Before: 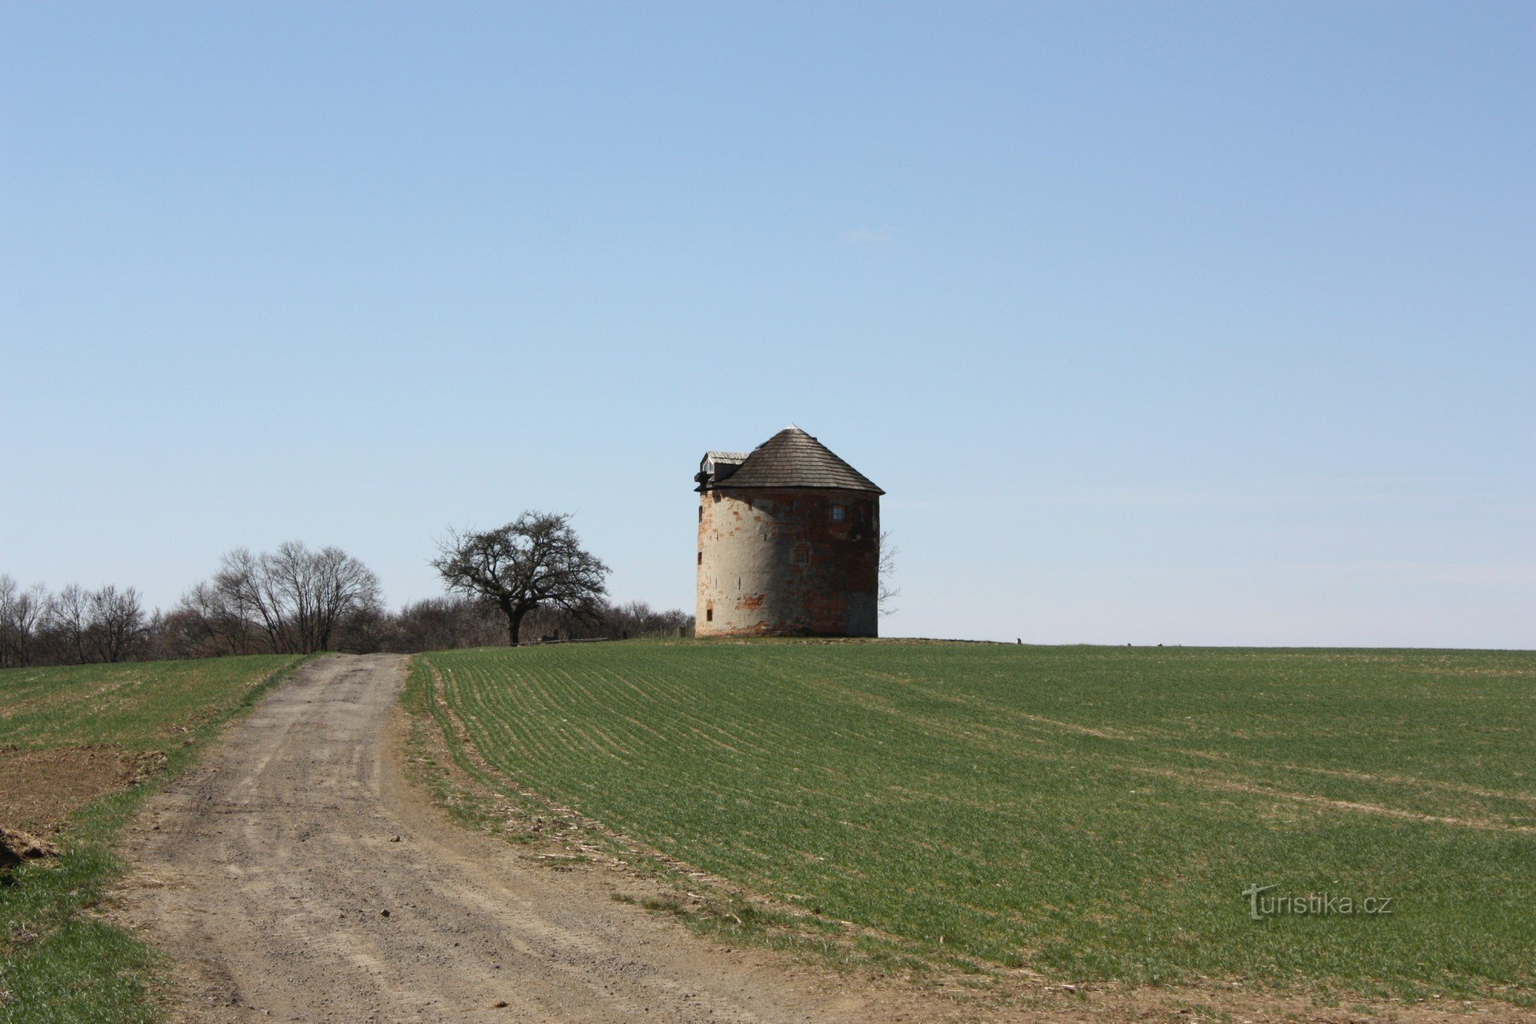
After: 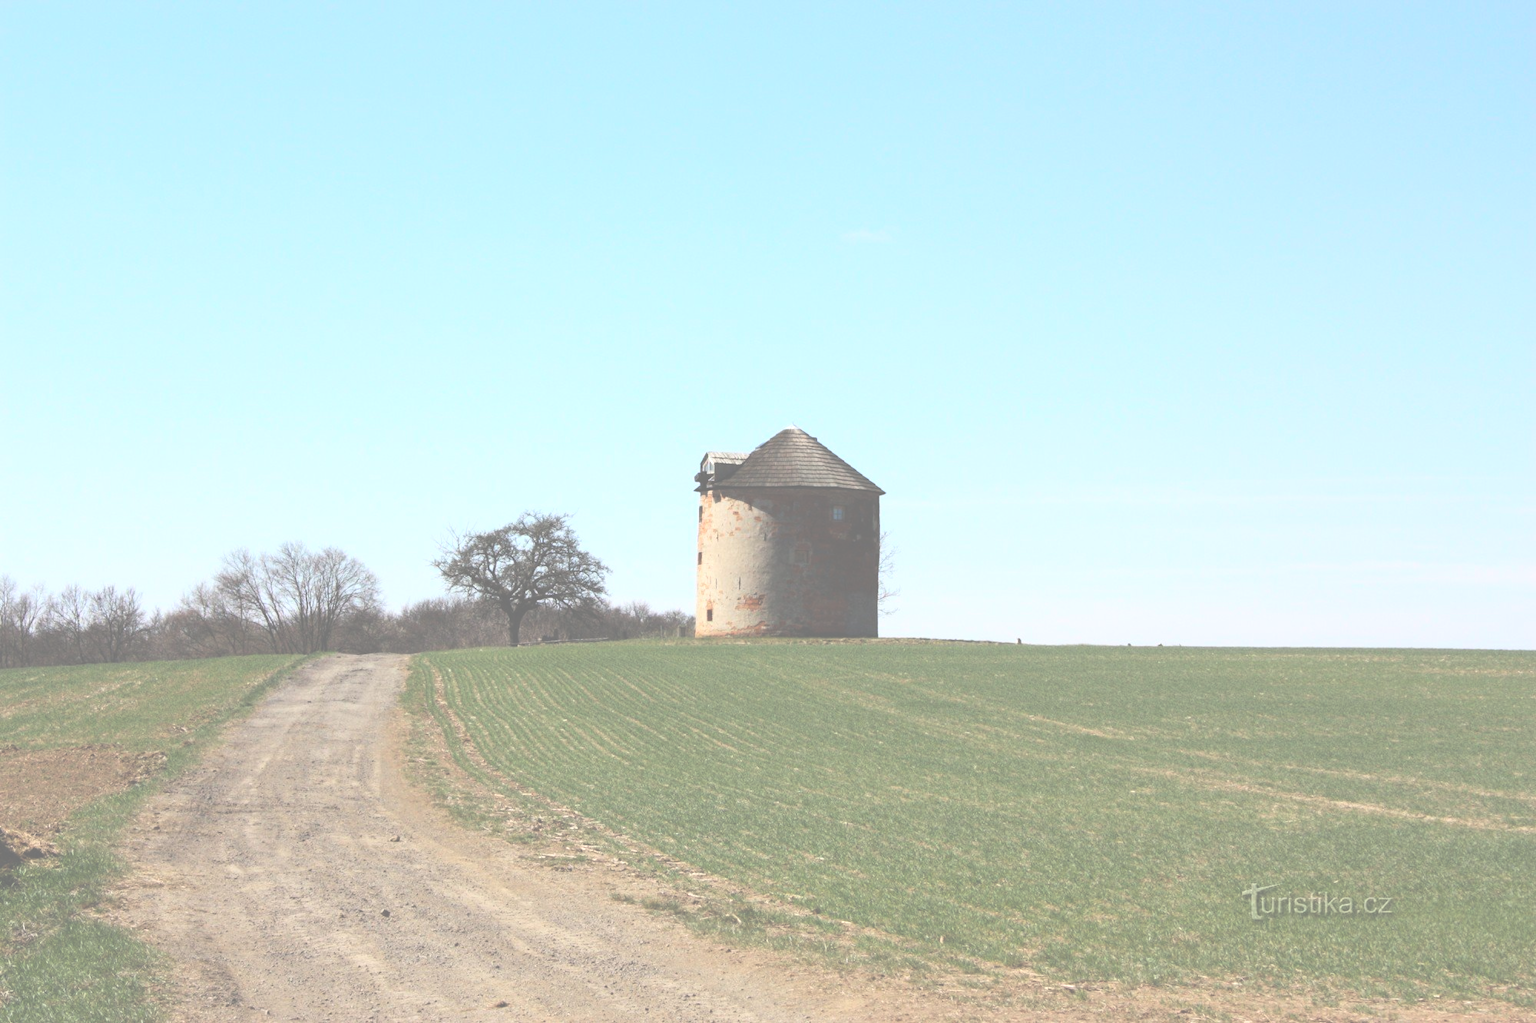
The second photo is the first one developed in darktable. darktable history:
exposure: black level correction -0.072, exposure 0.5 EV, compensate highlight preservation false
contrast brightness saturation: contrast 0.138, brightness 0.225
color zones: curves: ch1 [(0.25, 0.5) (0.747, 0.71)]
